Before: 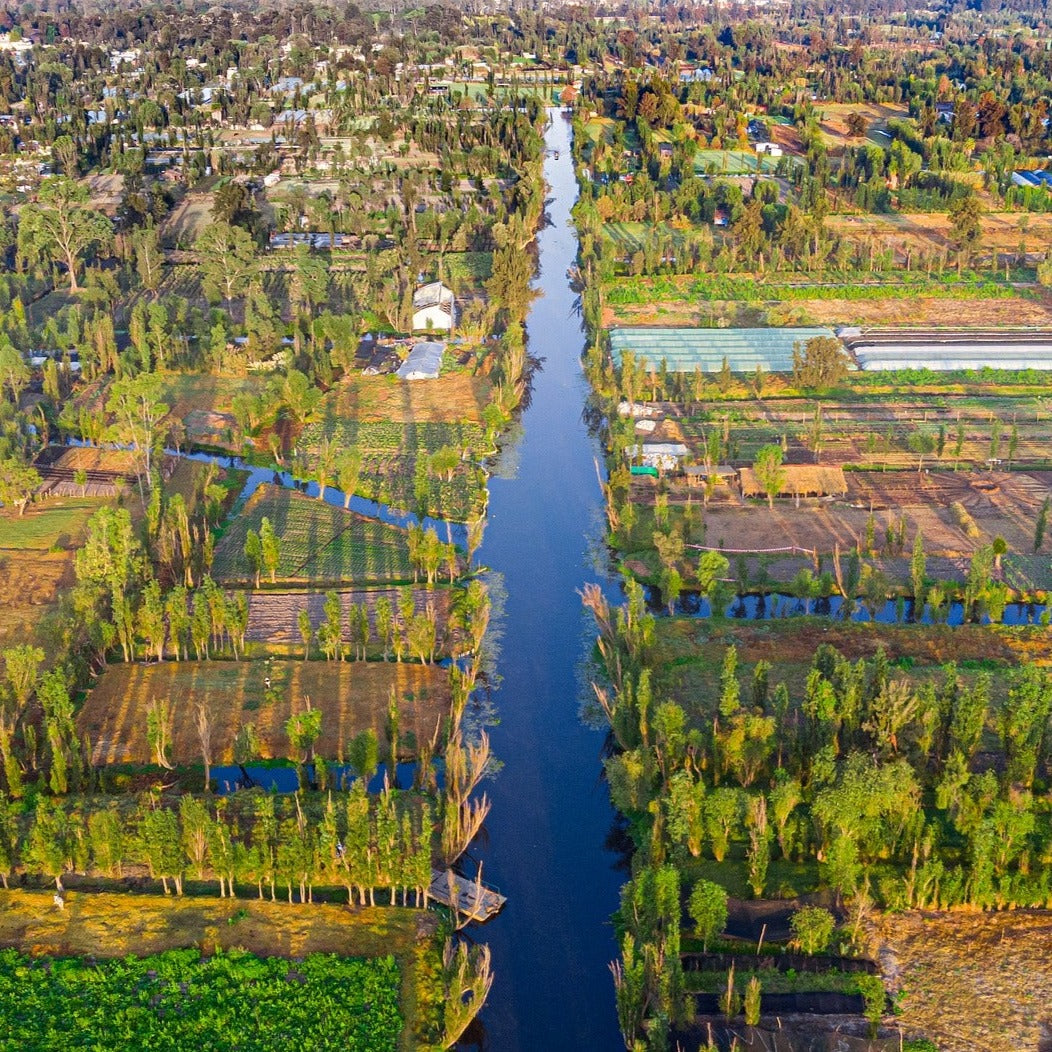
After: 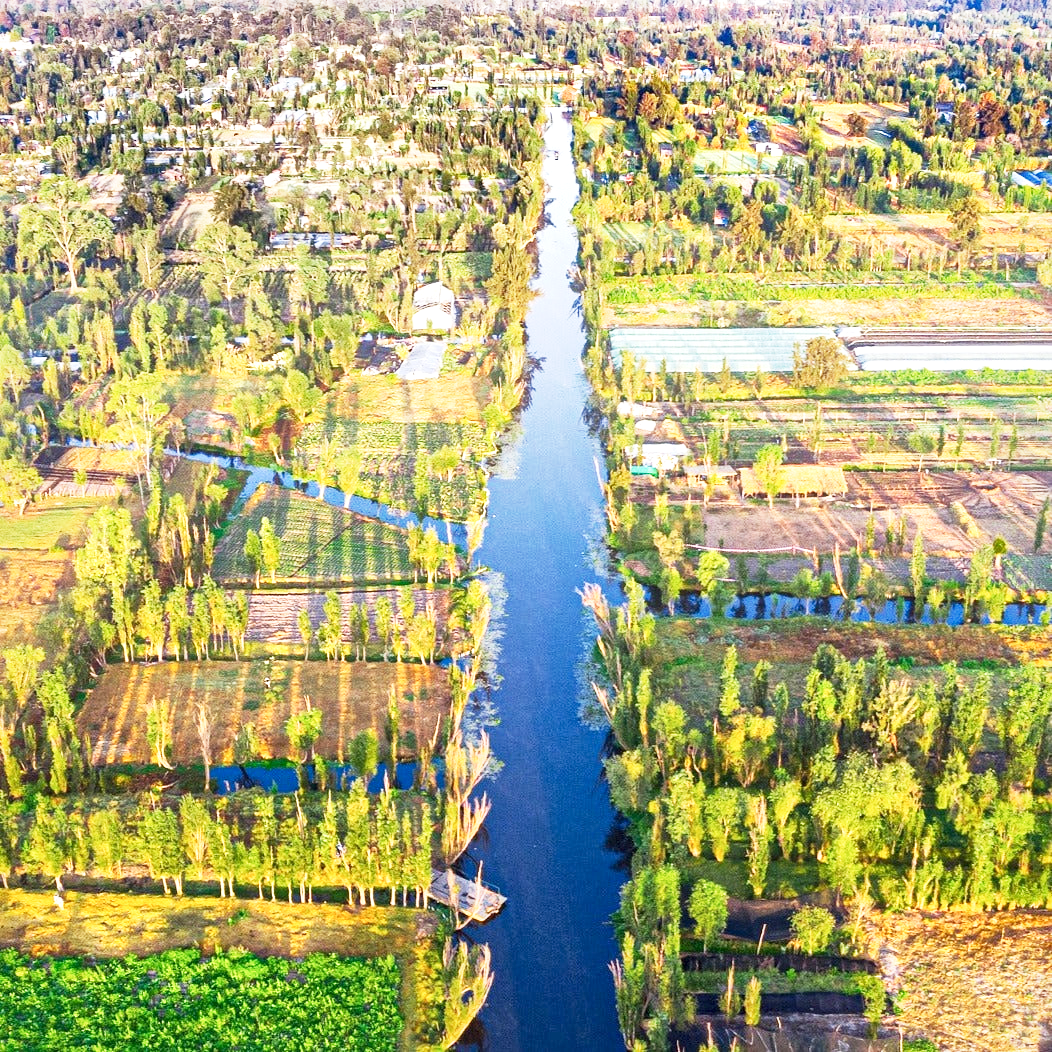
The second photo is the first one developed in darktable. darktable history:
exposure: black level correction 0, exposure 0.894 EV, compensate exposure bias true, compensate highlight preservation false
local contrast: mode bilateral grid, contrast 19, coarseness 50, detail 149%, midtone range 0.2
base curve: curves: ch0 [(0, 0) (0.088, 0.125) (0.176, 0.251) (0.354, 0.501) (0.613, 0.749) (1, 0.877)], preserve colors none
